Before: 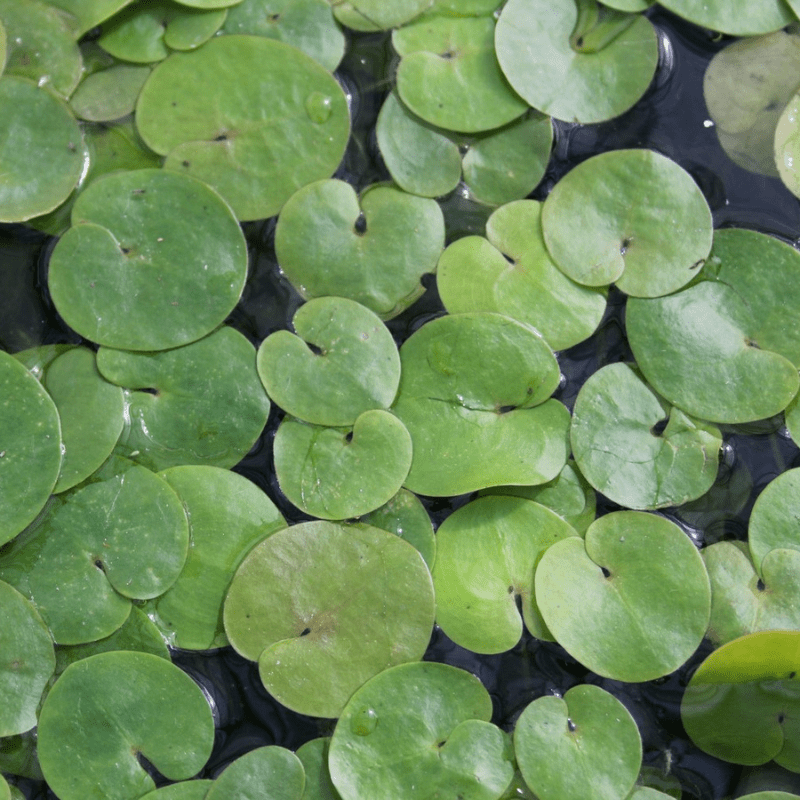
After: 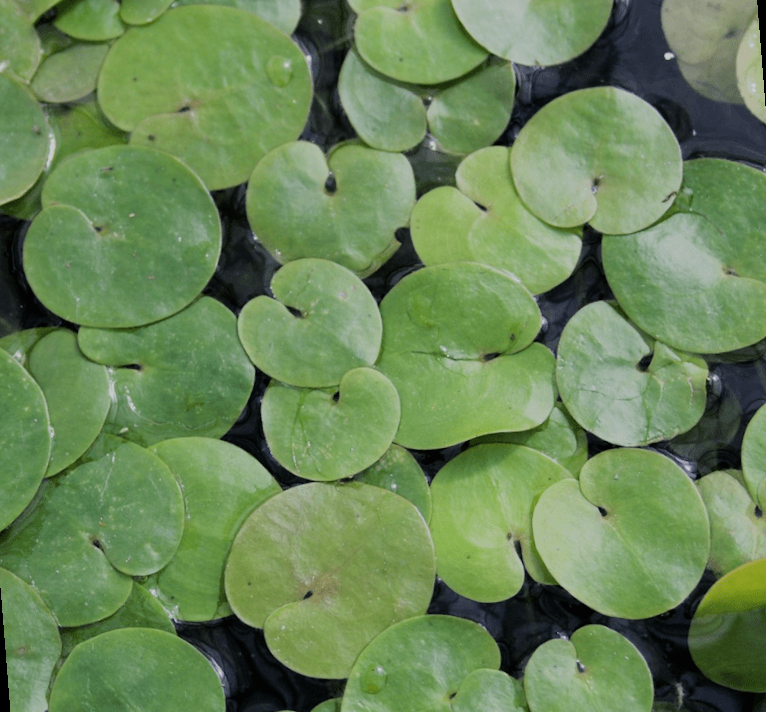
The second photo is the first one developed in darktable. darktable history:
color balance: mode lift, gamma, gain (sRGB)
filmic rgb: black relative exposure -7.65 EV, white relative exposure 4.56 EV, hardness 3.61
rotate and perspective: rotation -4.57°, crop left 0.054, crop right 0.944, crop top 0.087, crop bottom 0.914
